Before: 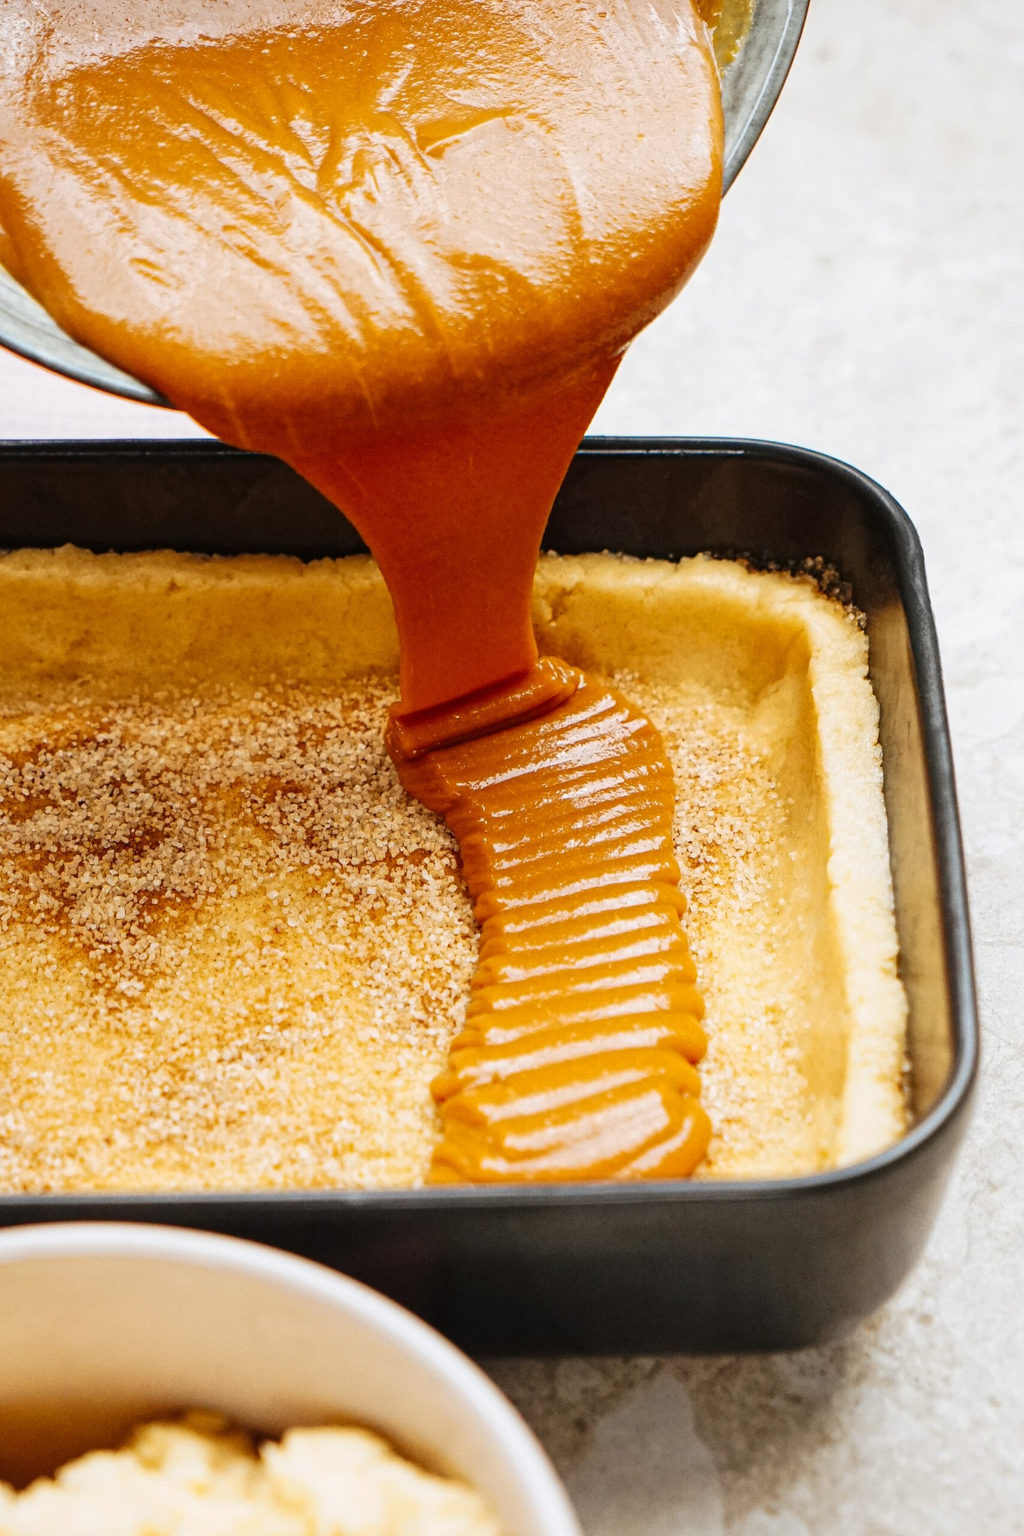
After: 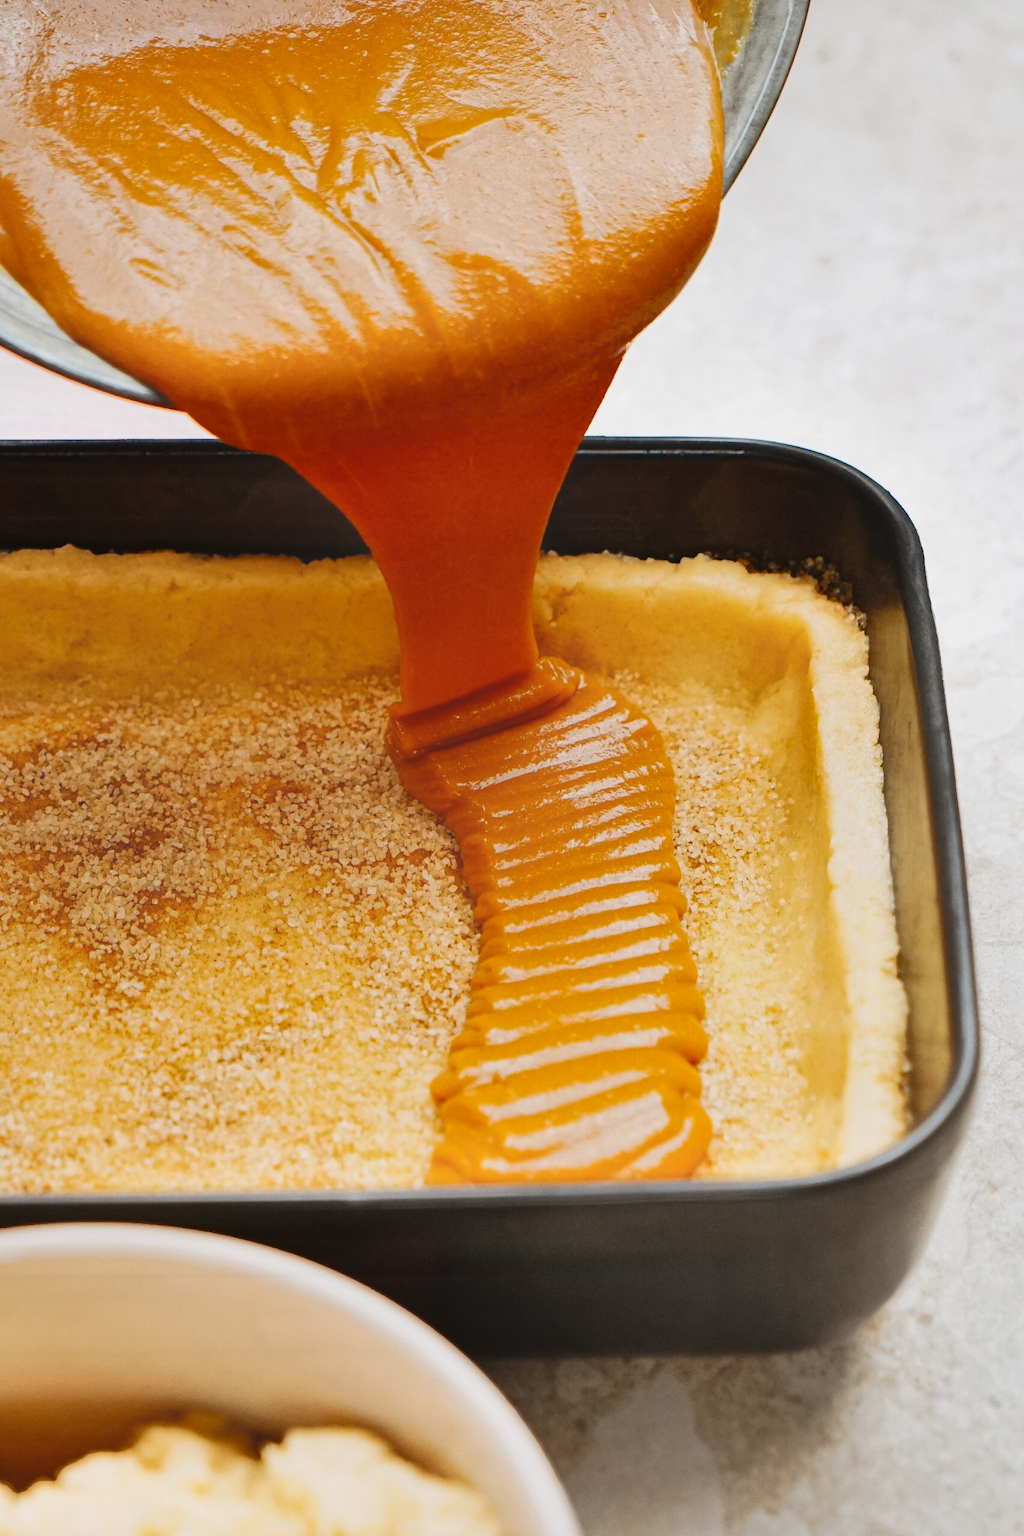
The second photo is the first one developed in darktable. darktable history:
shadows and highlights: soften with gaussian
contrast equalizer: octaves 7, y [[0.6 ×6], [0.55 ×6], [0 ×6], [0 ×6], [0 ×6]], mix -1
